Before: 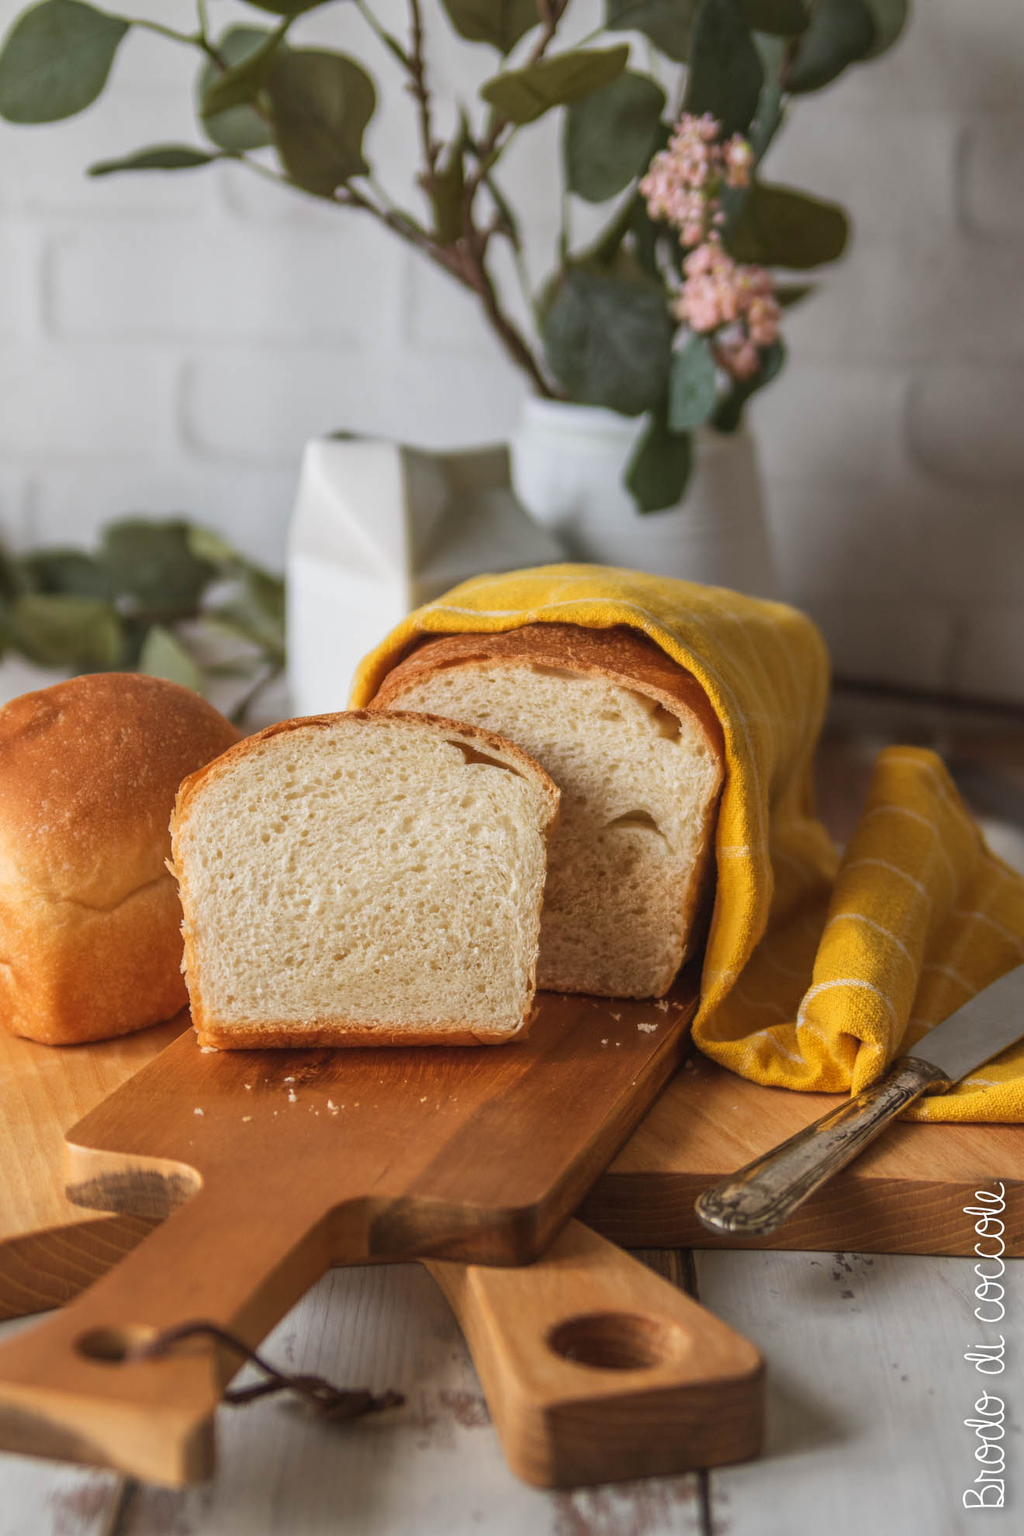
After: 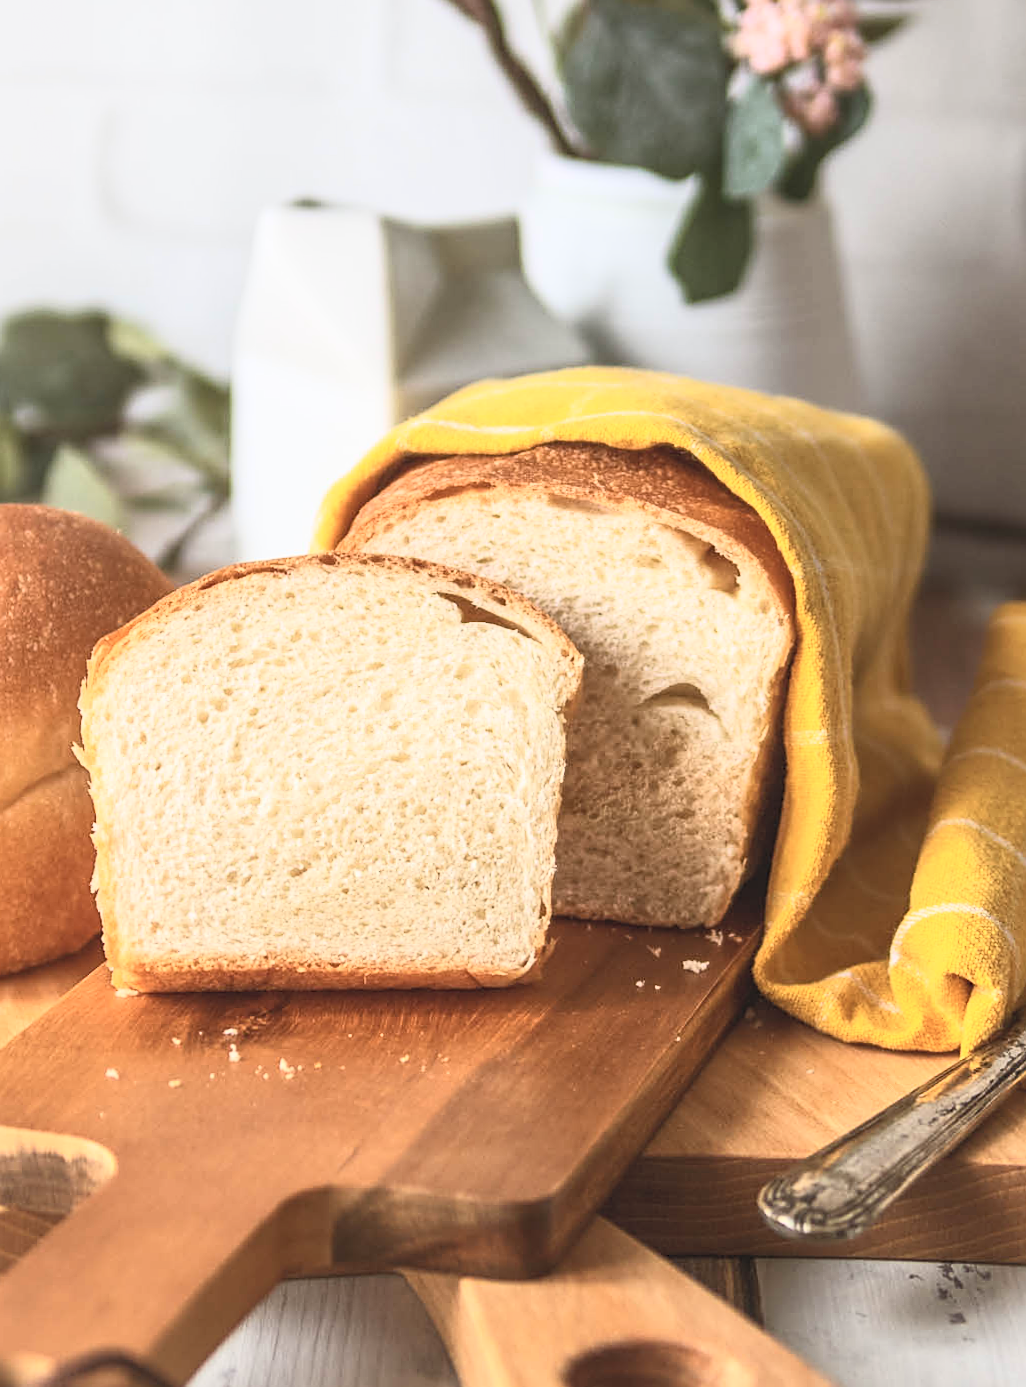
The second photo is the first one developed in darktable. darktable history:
contrast brightness saturation: contrast 0.39, brightness 0.53
sharpen: on, module defaults
crop: left 9.712%, top 16.928%, right 10.845%, bottom 12.332%
rotate and perspective: rotation 0.226°, lens shift (vertical) -0.042, crop left 0.023, crop right 0.982, crop top 0.006, crop bottom 0.994
